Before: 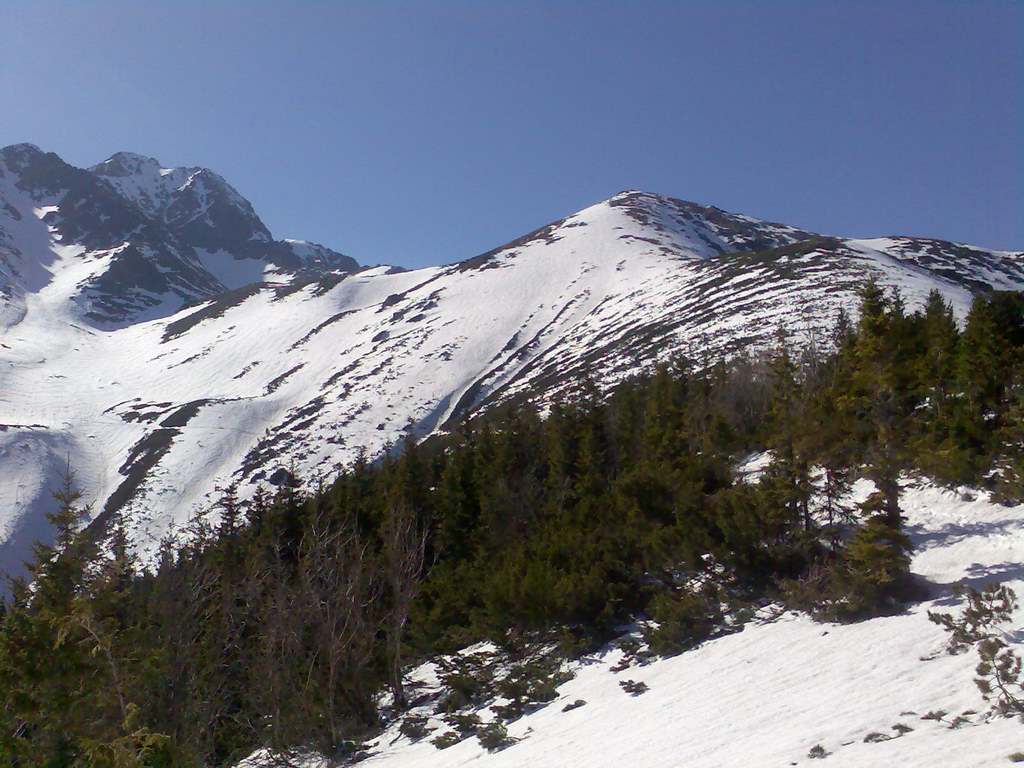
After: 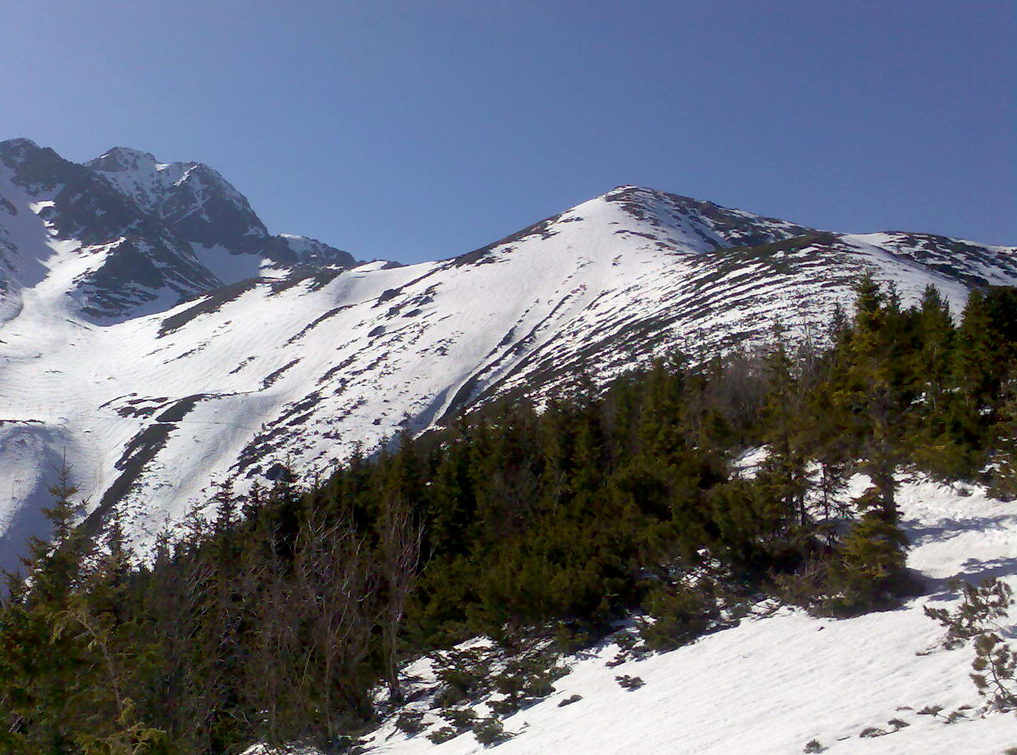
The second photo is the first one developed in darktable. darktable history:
crop: left 0.423%, top 0.731%, right 0.208%, bottom 0.937%
exposure: black level correction 0.004, exposure 0.016 EV
